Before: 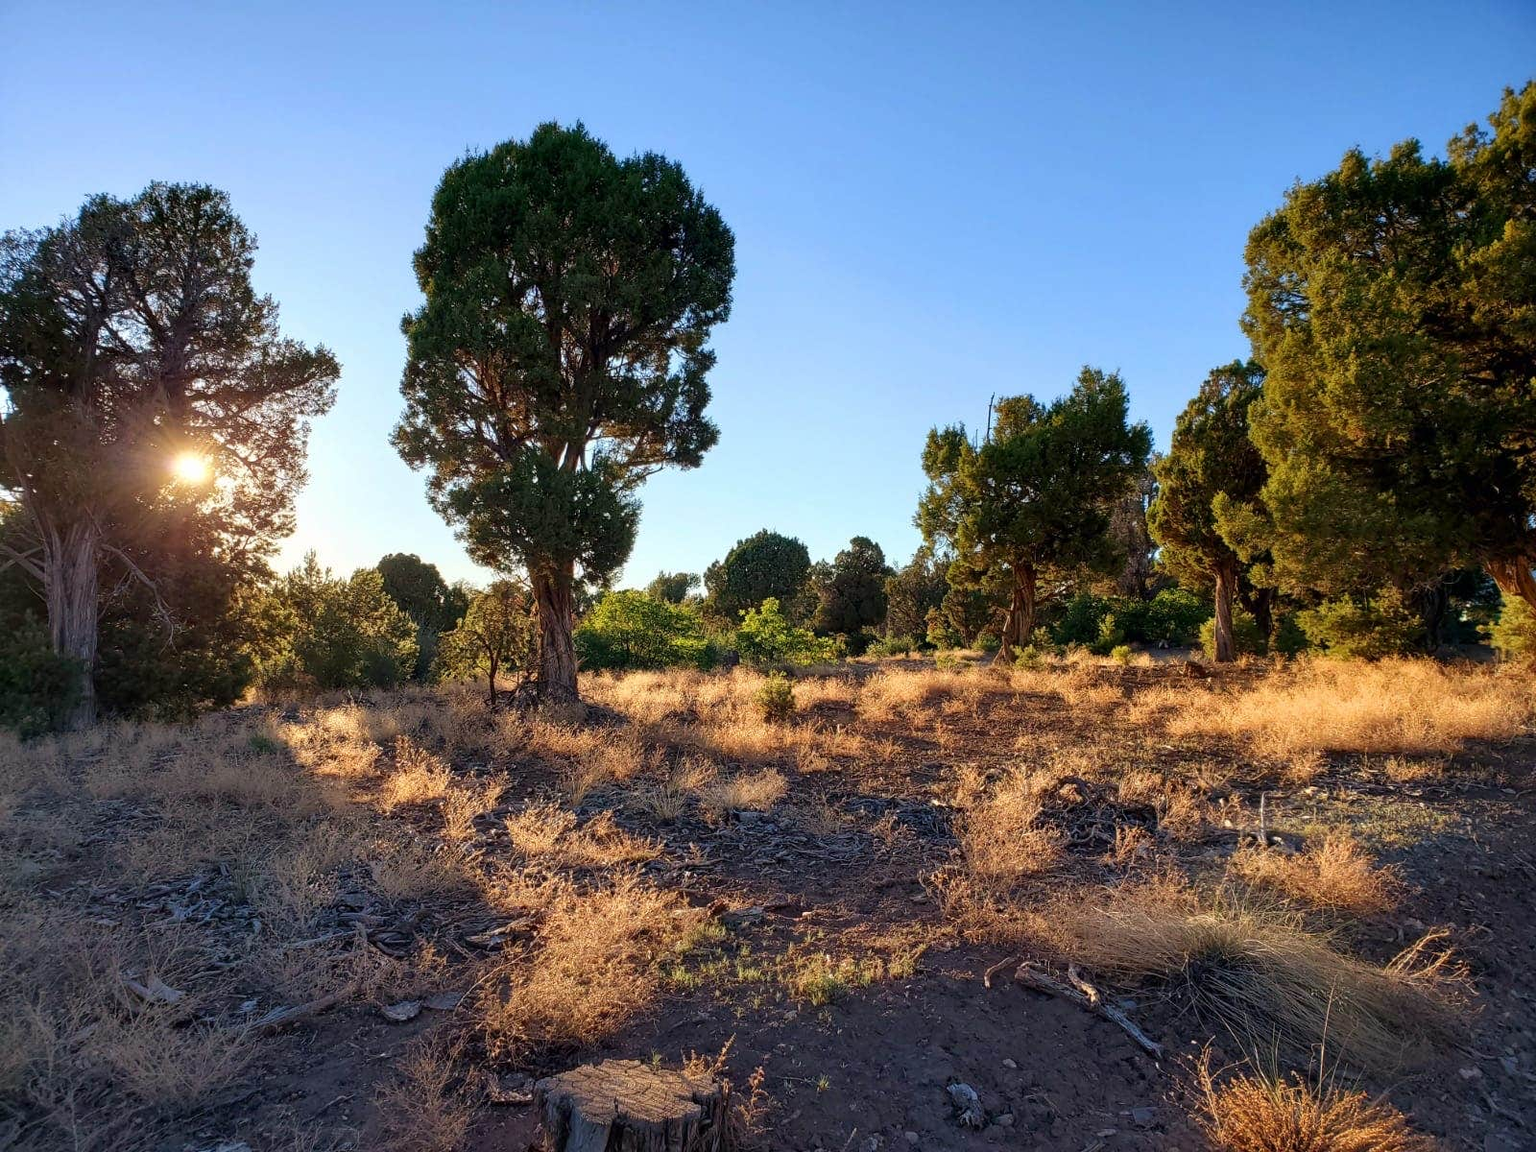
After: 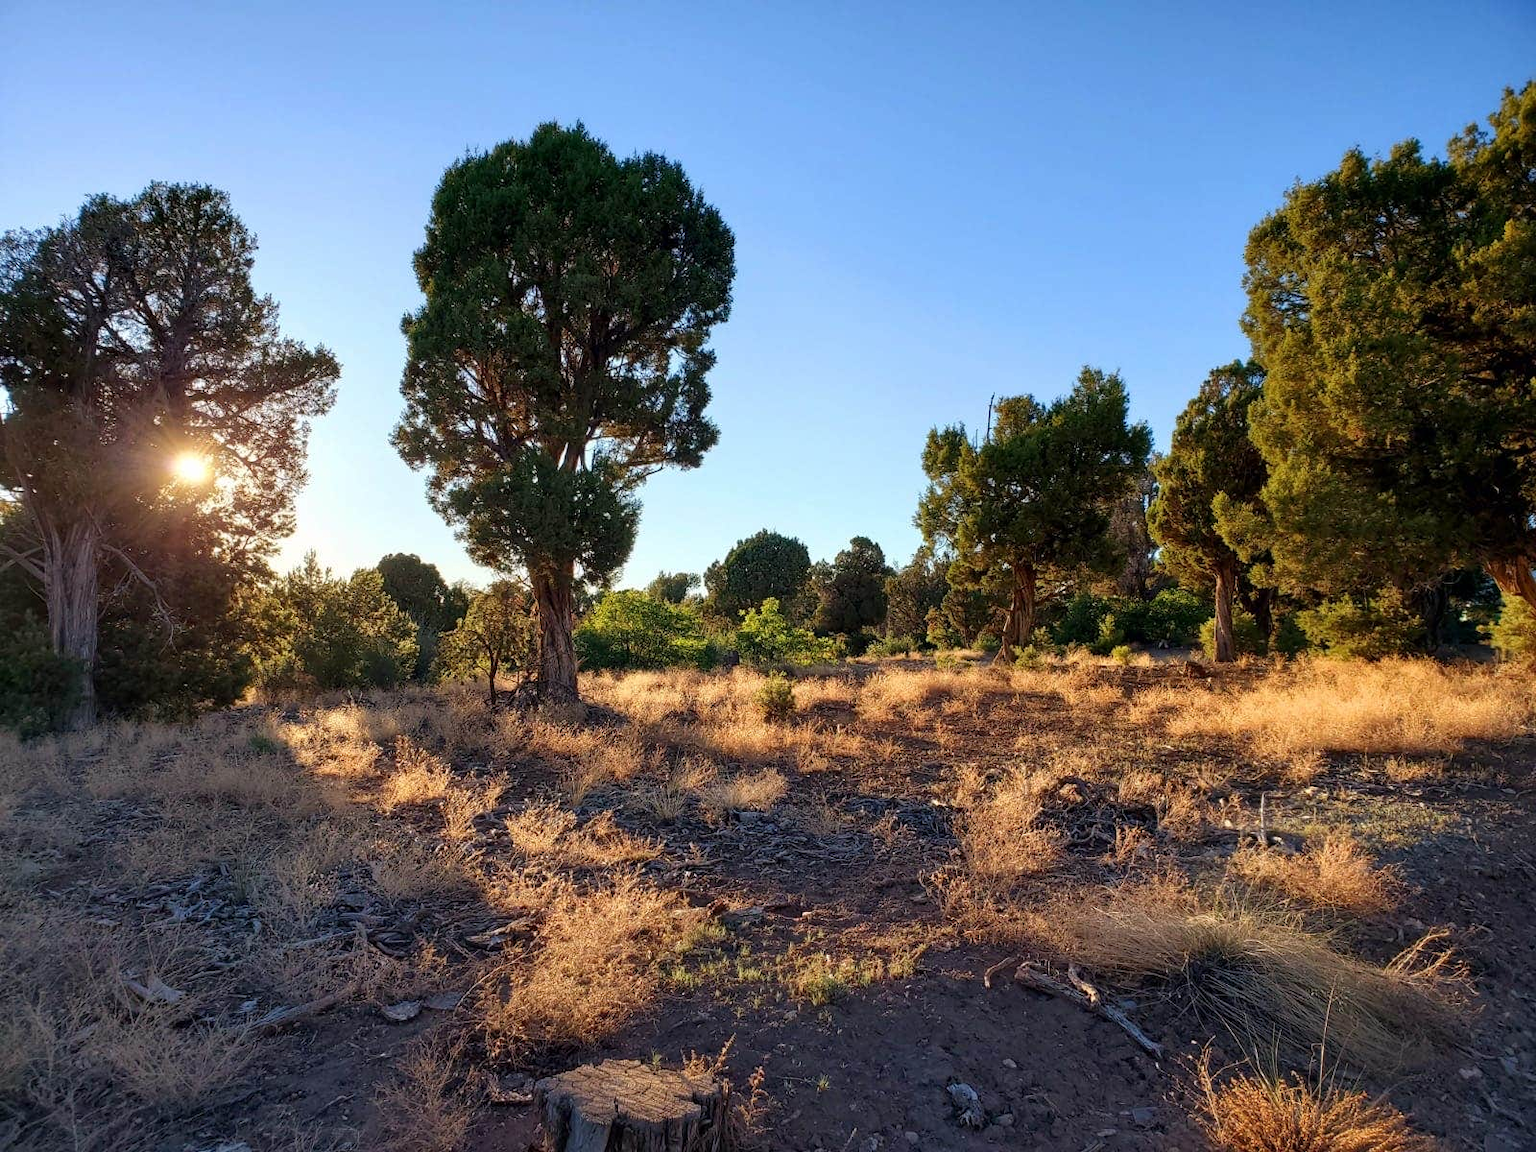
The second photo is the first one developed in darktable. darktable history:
local contrast: mode bilateral grid, contrast 15, coarseness 36, detail 104%, midtone range 0.2
